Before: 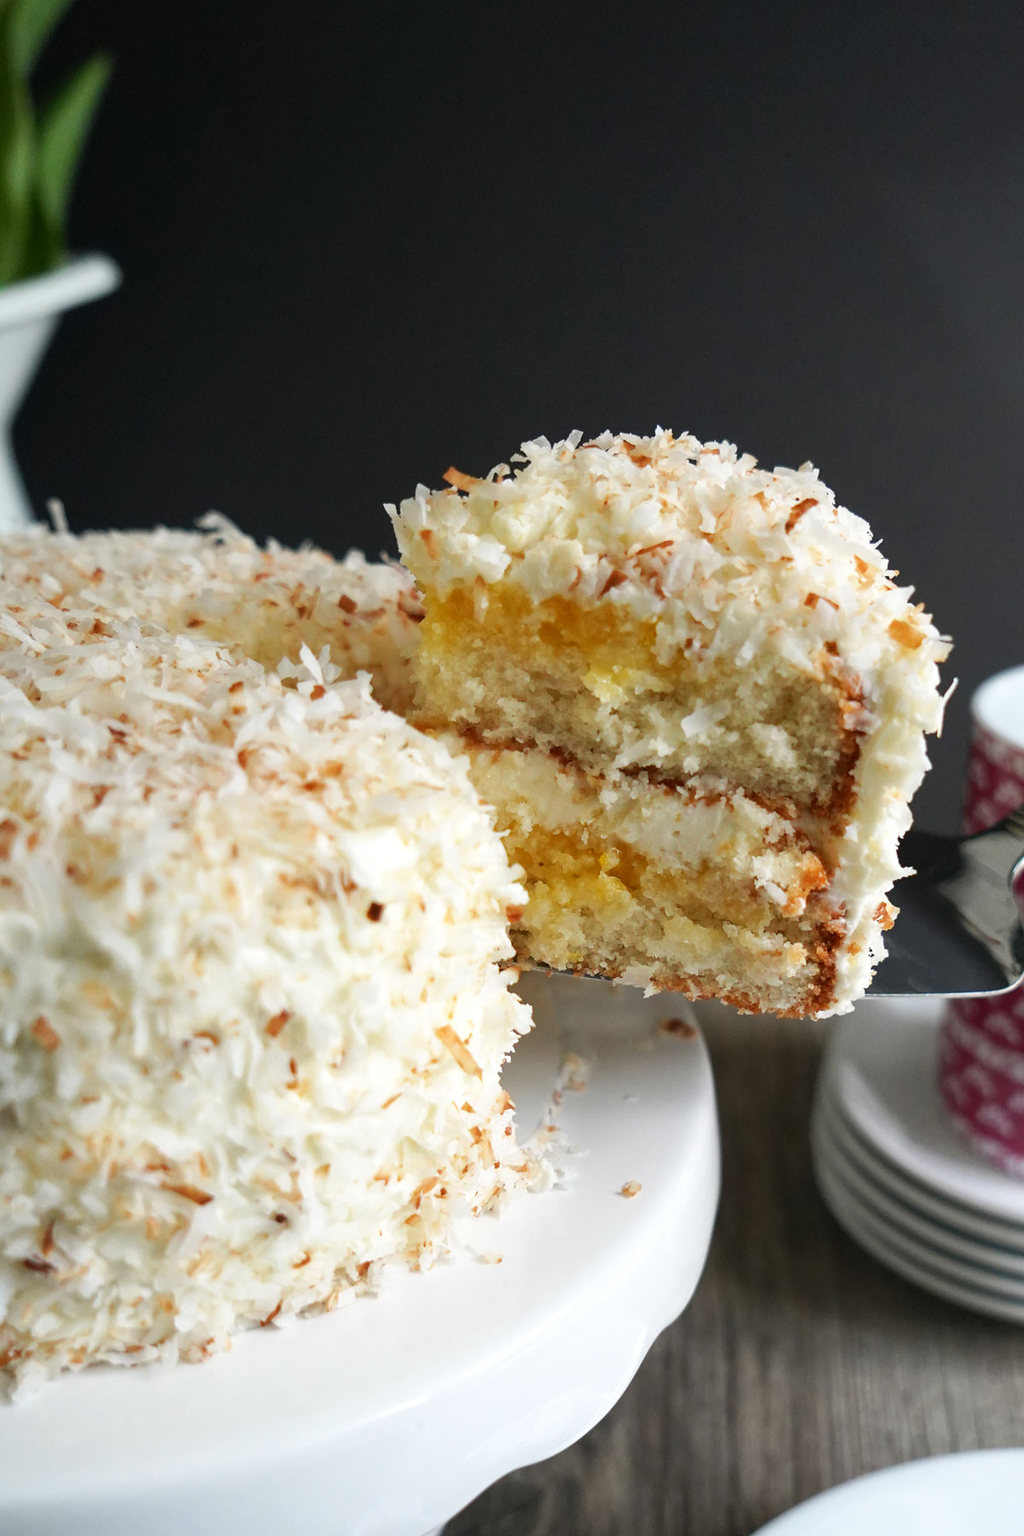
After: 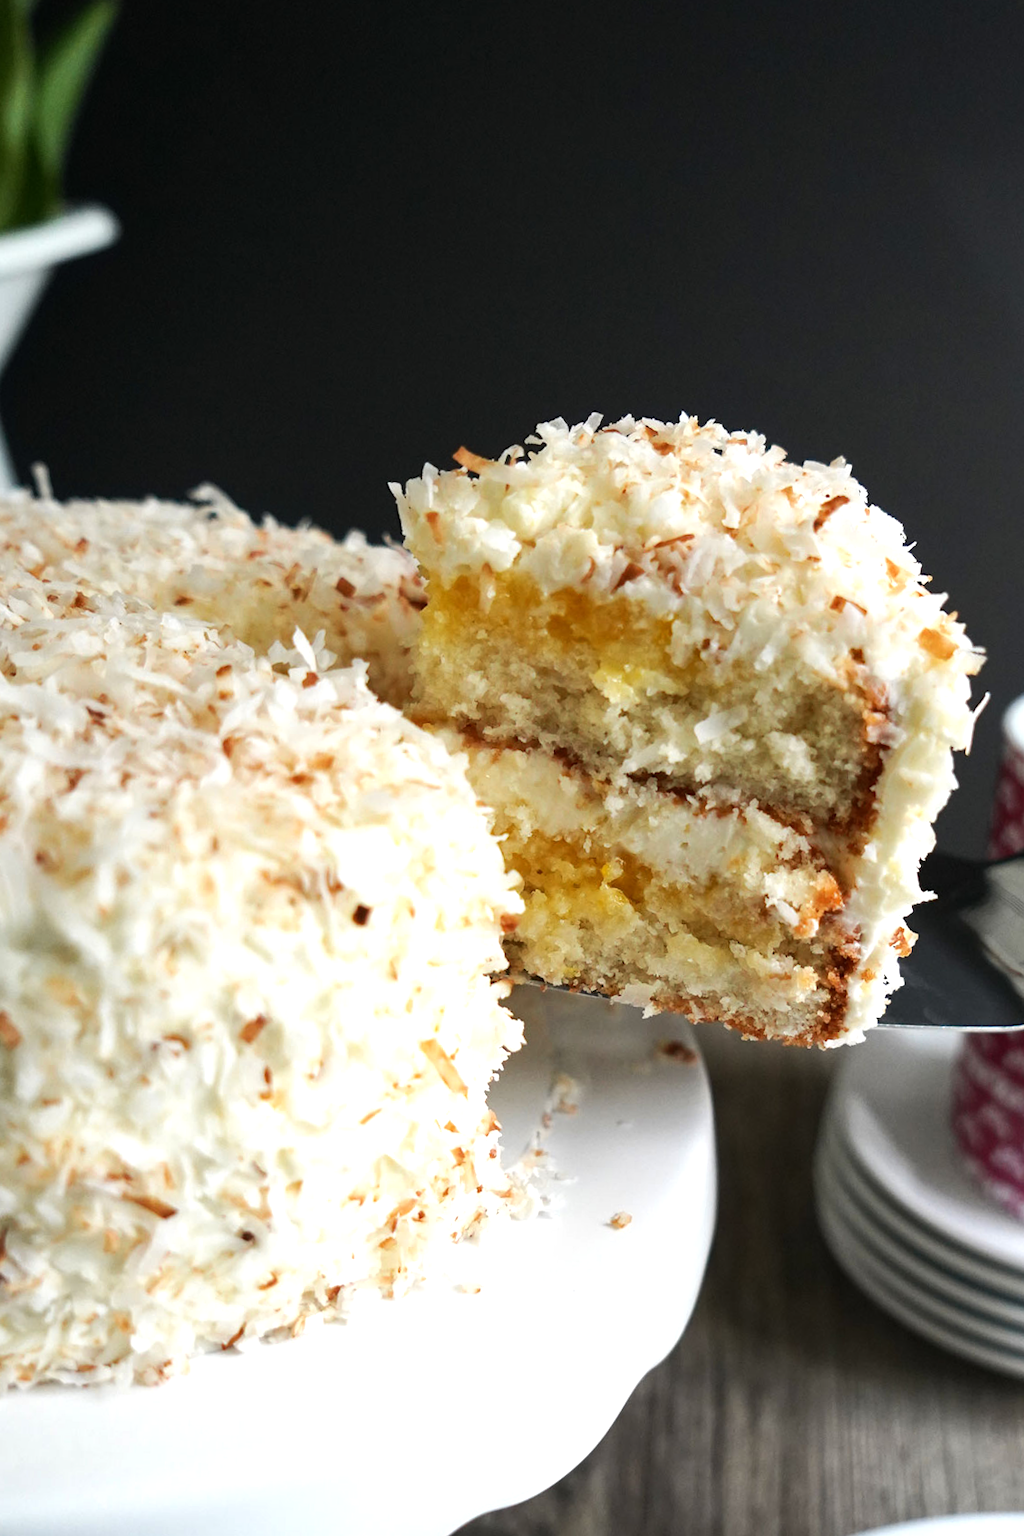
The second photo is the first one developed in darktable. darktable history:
crop and rotate: angle -2.38°
tone equalizer: -8 EV -0.417 EV, -7 EV -0.389 EV, -6 EV -0.333 EV, -5 EV -0.222 EV, -3 EV 0.222 EV, -2 EV 0.333 EV, -1 EV 0.389 EV, +0 EV 0.417 EV, edges refinement/feathering 500, mask exposure compensation -1.57 EV, preserve details no
exposure: exposure -0.04 EV, compensate highlight preservation false
